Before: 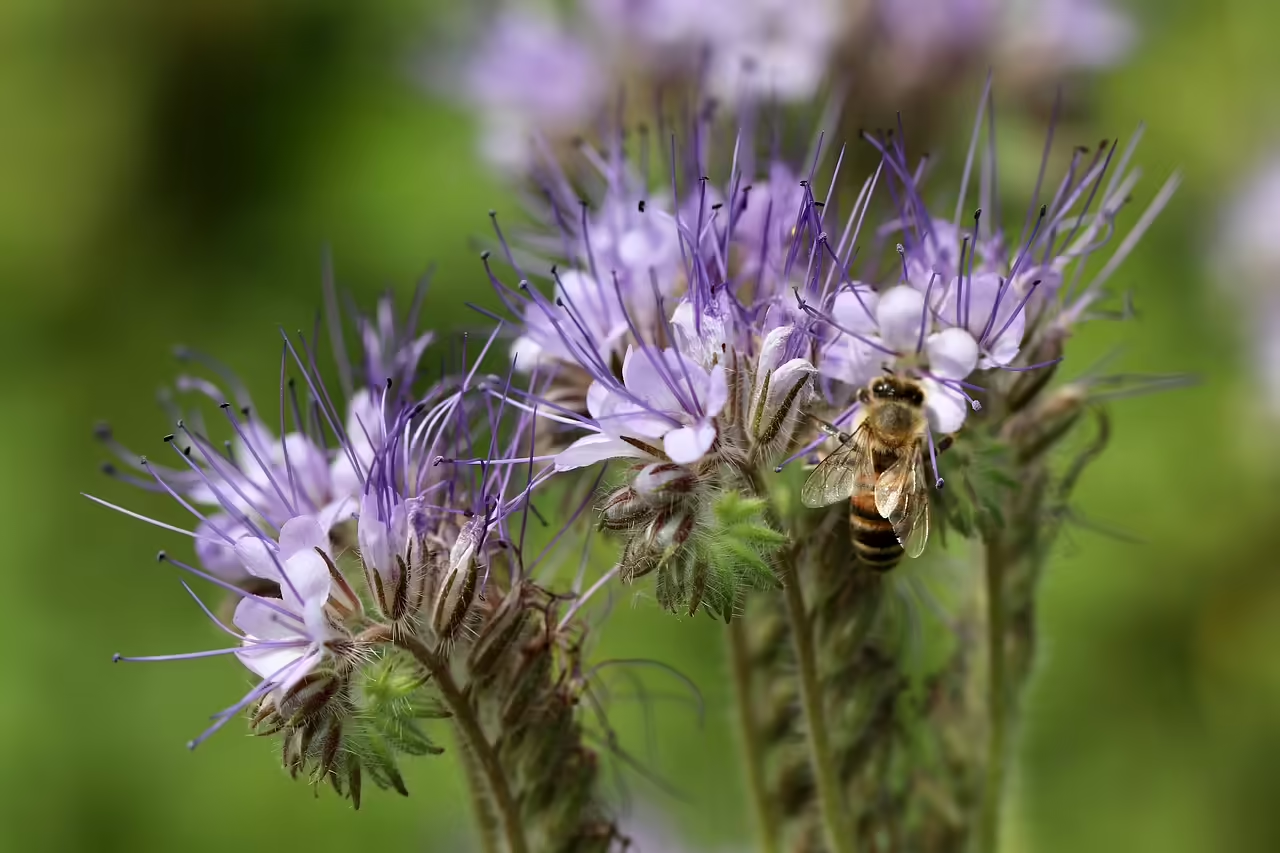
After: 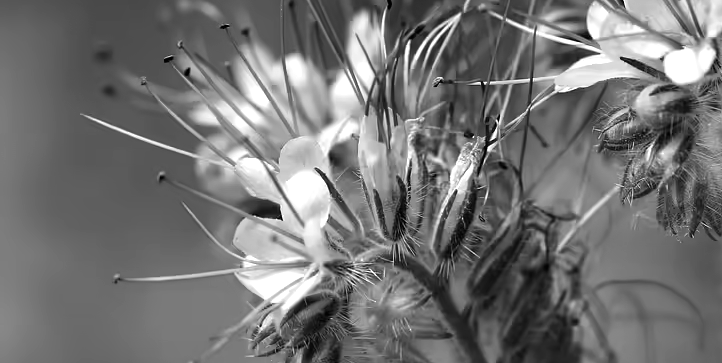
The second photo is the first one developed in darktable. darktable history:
crop: top 44.483%, right 43.593%, bottom 12.892%
color balance rgb: shadows lift › chroma 4.21%, shadows lift › hue 252.22°, highlights gain › chroma 1.36%, highlights gain › hue 50.24°, perceptual saturation grading › mid-tones 6.33%, perceptual saturation grading › shadows 72.44%, perceptual brilliance grading › highlights 11.59%, contrast 5.05%
monochrome: on, module defaults
